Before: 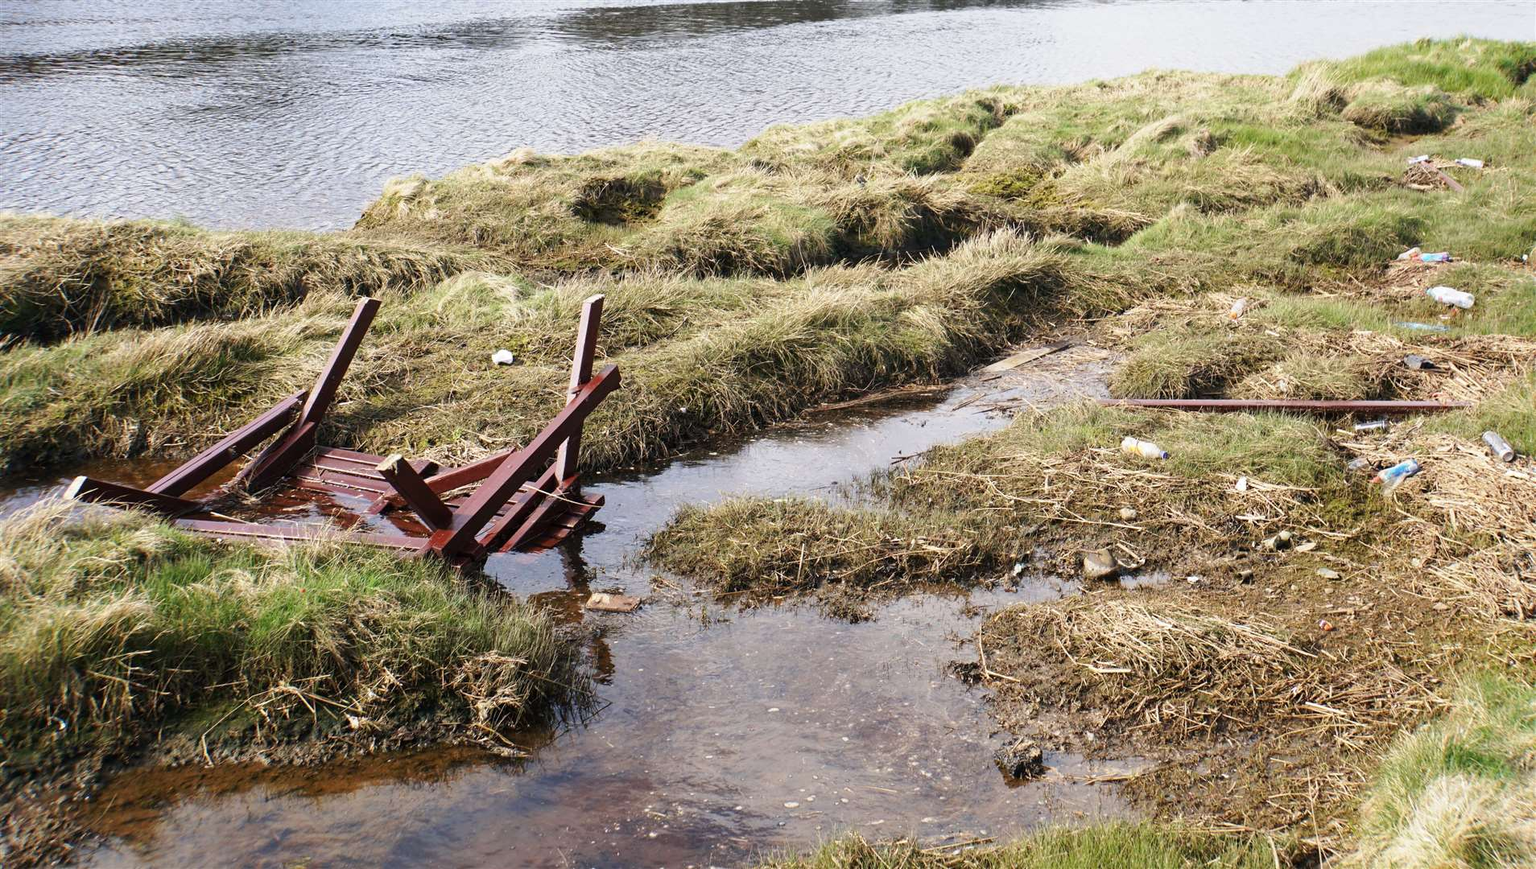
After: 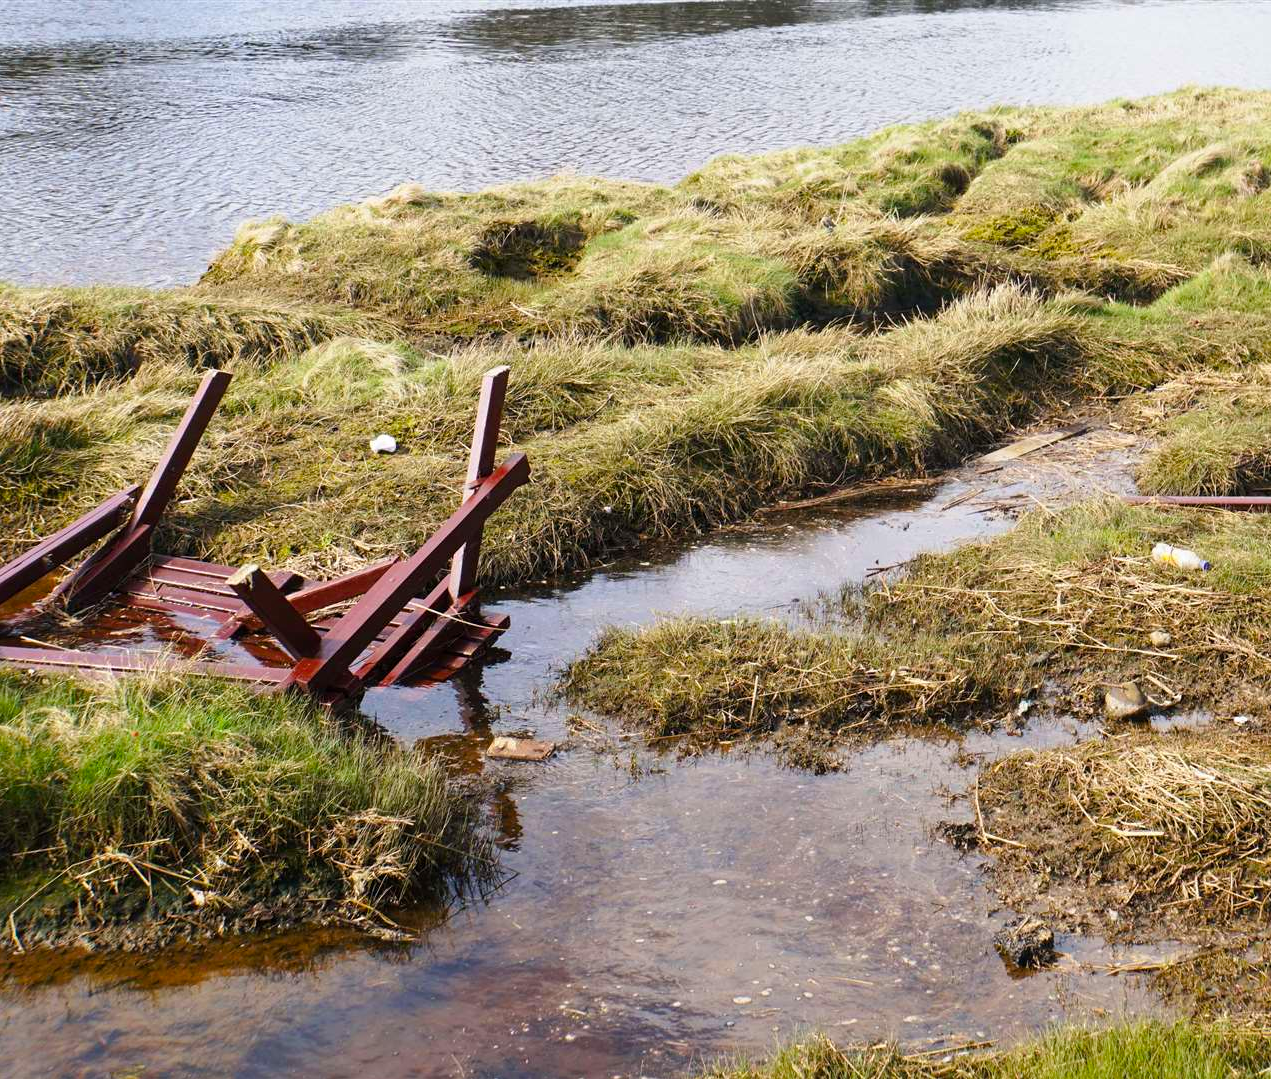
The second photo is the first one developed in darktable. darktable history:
color balance rgb: perceptual saturation grading › global saturation 25%, global vibrance 20%
crop and rotate: left 12.648%, right 20.685%
